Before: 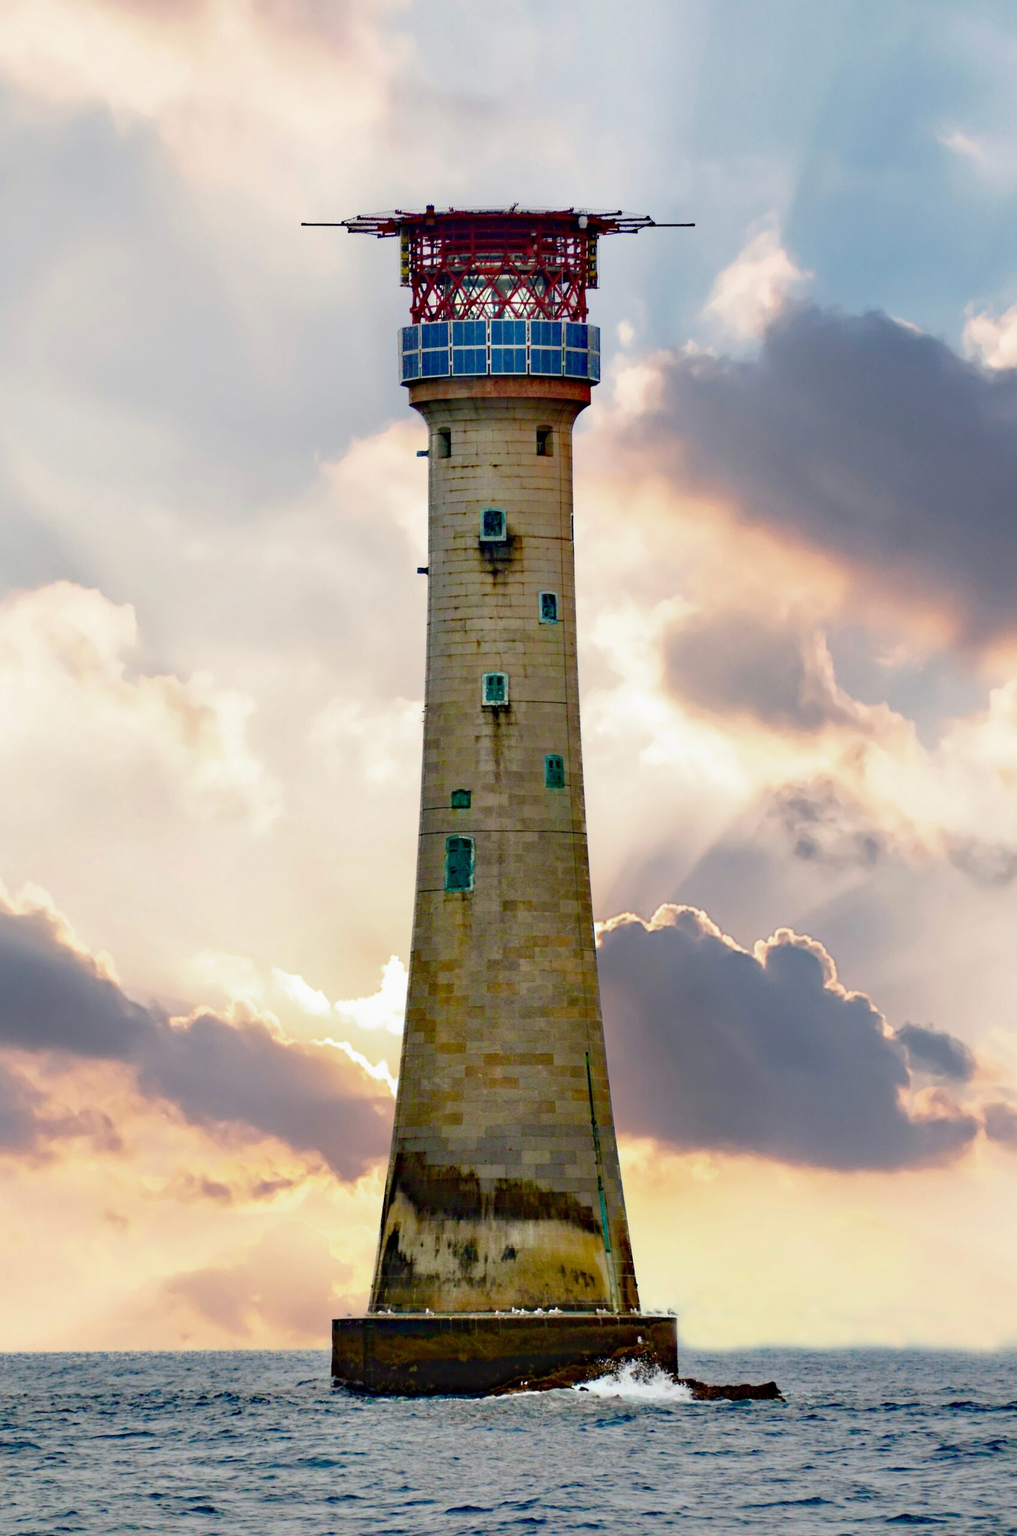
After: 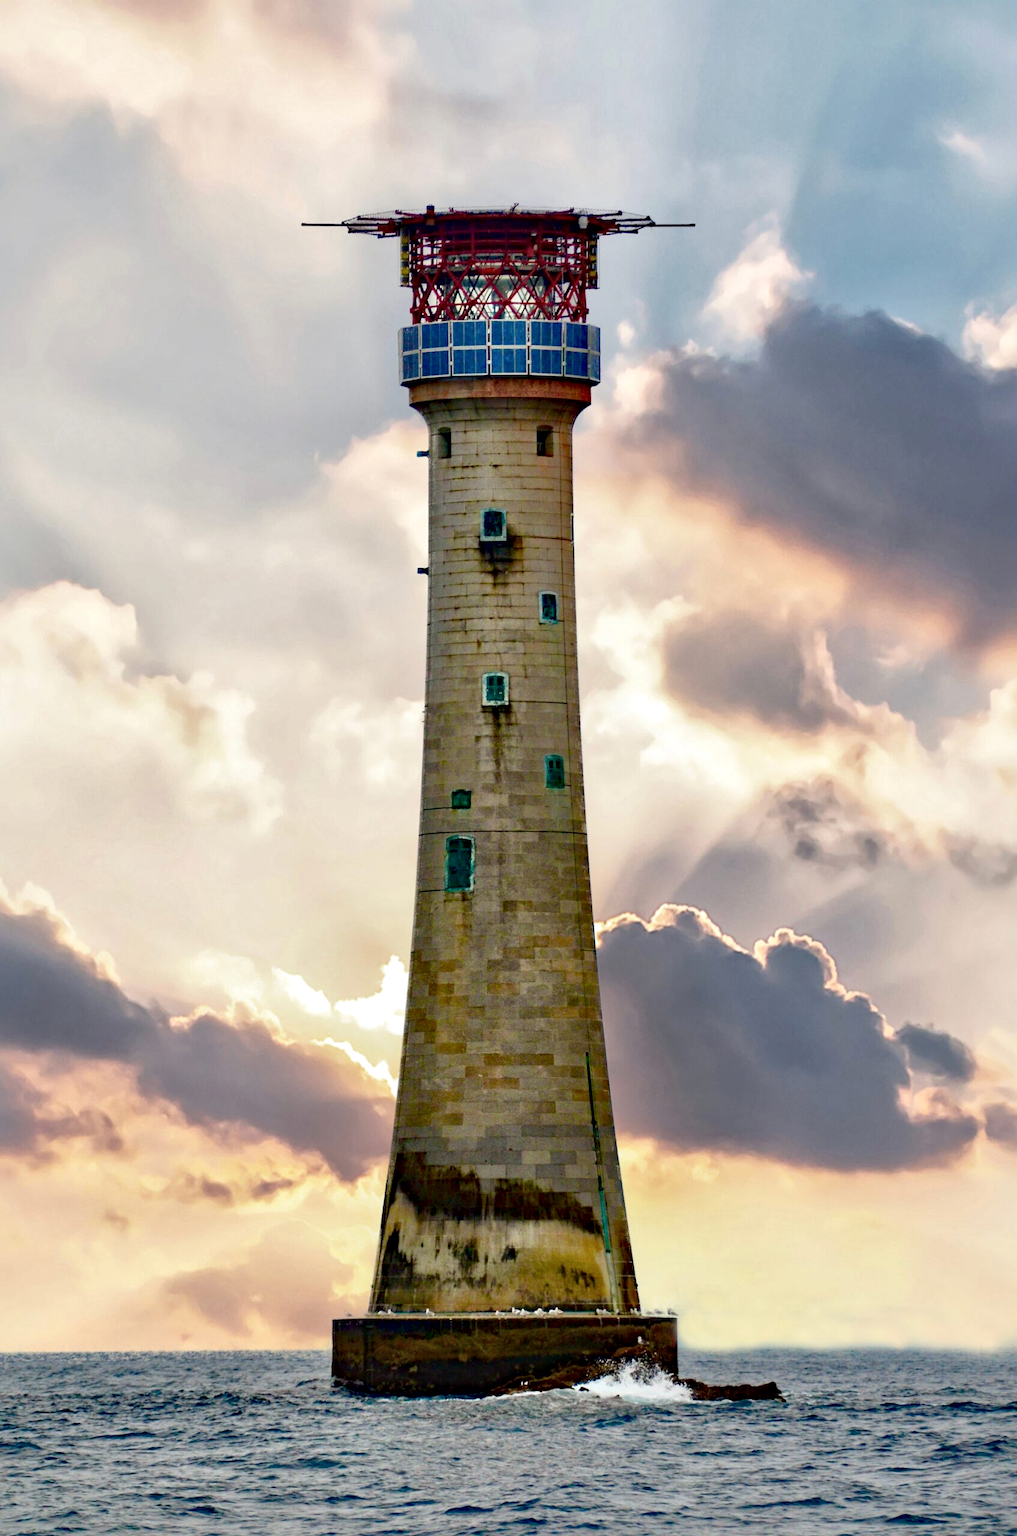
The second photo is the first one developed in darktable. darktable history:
local contrast: mode bilateral grid, contrast 20, coarseness 51, detail 159%, midtone range 0.2
